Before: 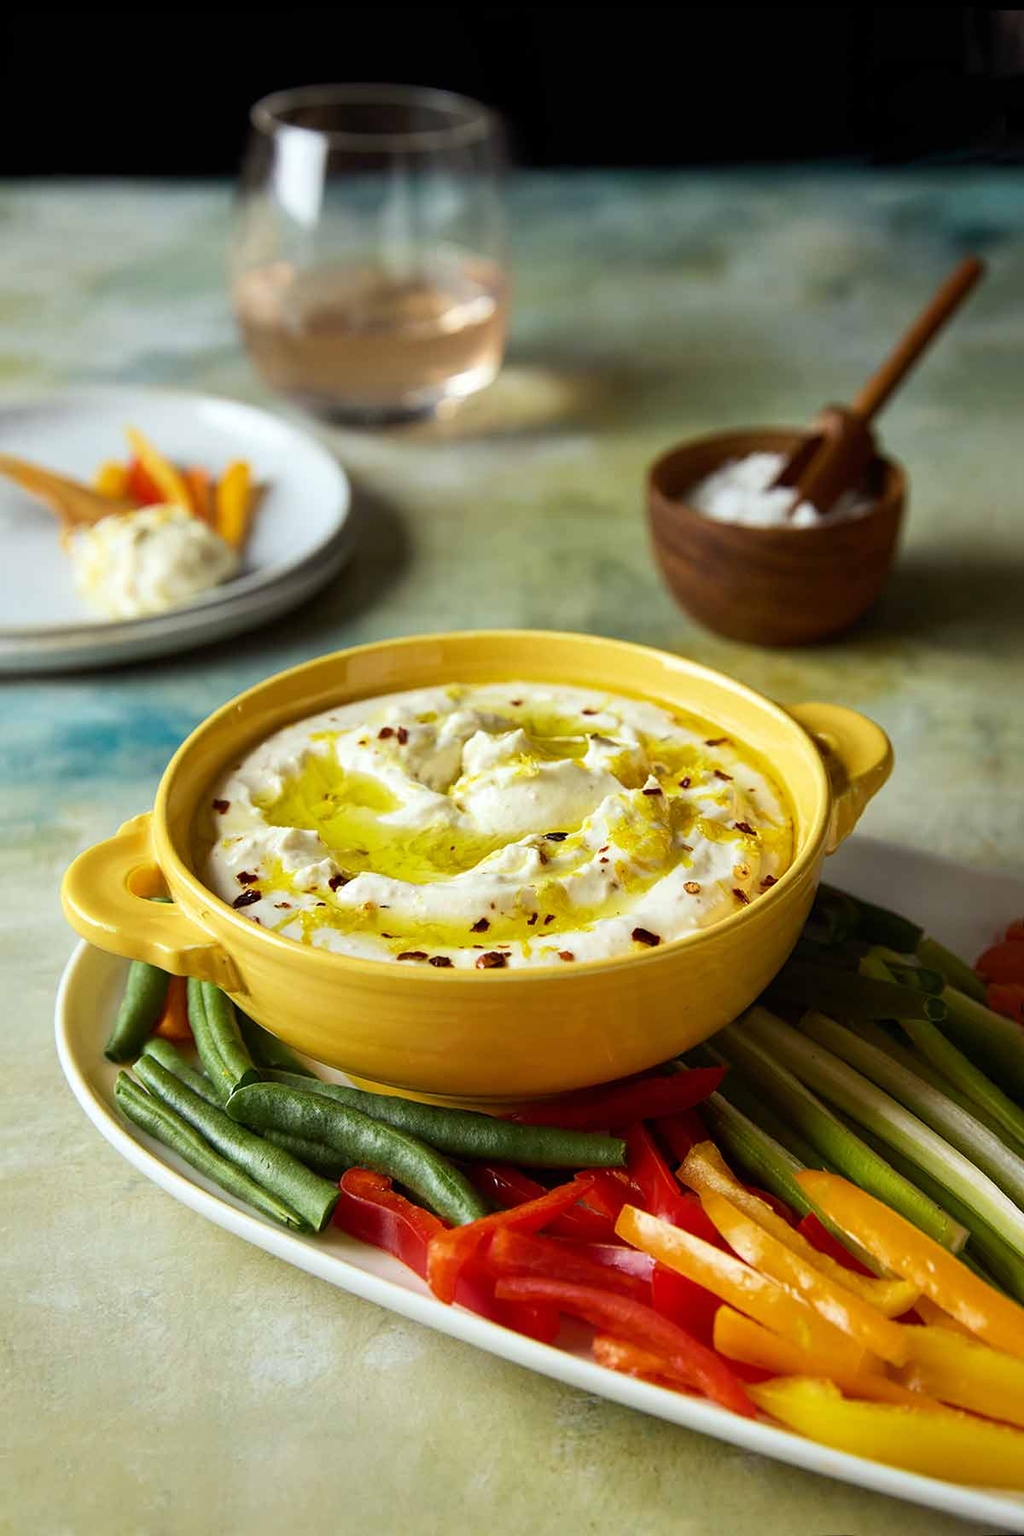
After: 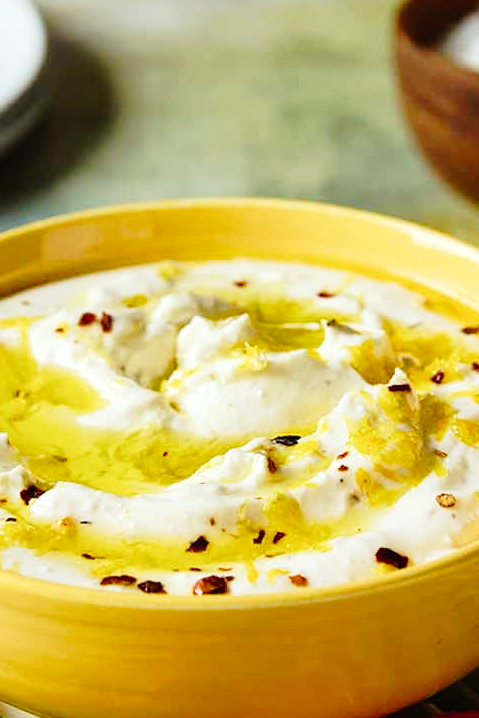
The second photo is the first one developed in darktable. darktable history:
crop: left 30.425%, top 30.016%, right 29.619%, bottom 30.064%
tone curve: curves: ch0 [(0, 0) (0.003, 0.012) (0.011, 0.015) (0.025, 0.023) (0.044, 0.036) (0.069, 0.047) (0.1, 0.062) (0.136, 0.1) (0.177, 0.15) (0.224, 0.219) (0.277, 0.3) (0.335, 0.401) (0.399, 0.49) (0.468, 0.569) (0.543, 0.641) (0.623, 0.73) (0.709, 0.806) (0.801, 0.88) (0.898, 0.939) (1, 1)], preserve colors none
